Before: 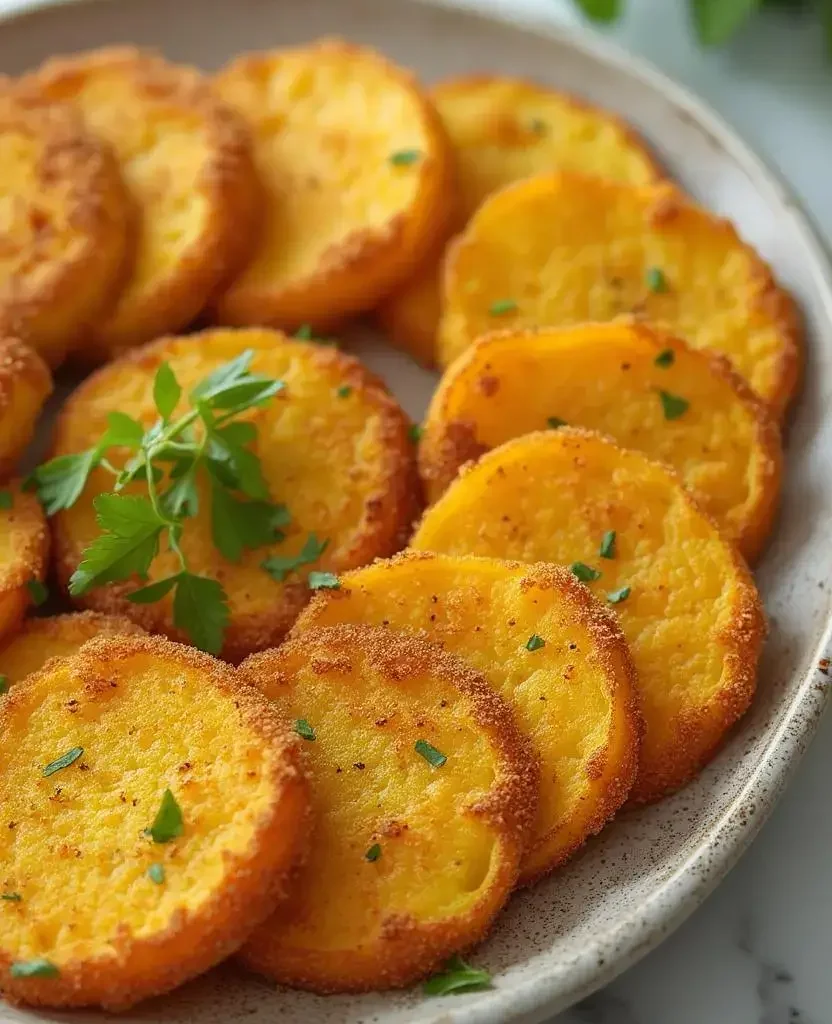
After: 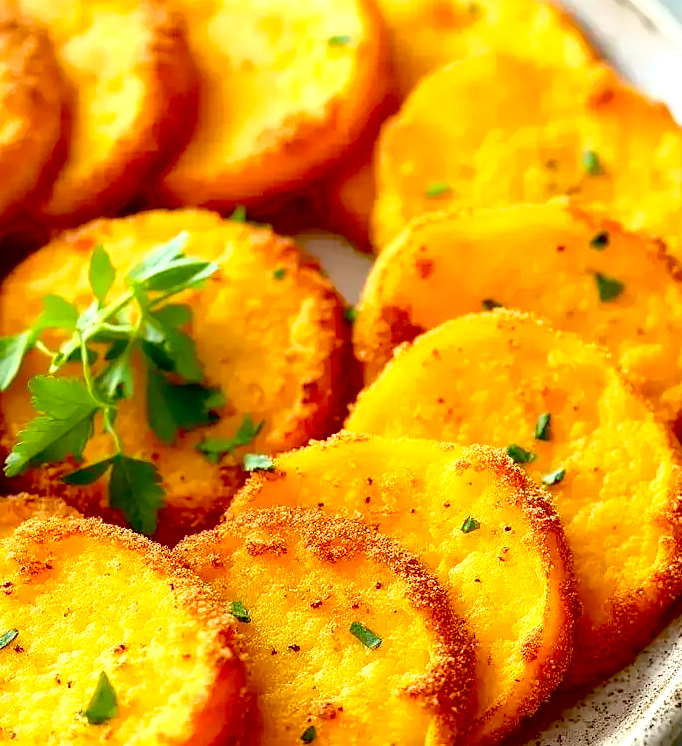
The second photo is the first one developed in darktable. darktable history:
exposure: black level correction 0.036, exposure 0.907 EV, compensate highlight preservation false
crop: left 7.858%, top 11.614%, right 10.169%, bottom 15.452%
tone curve: curves: ch0 [(0, 0) (0.003, 0.002) (0.011, 0.01) (0.025, 0.022) (0.044, 0.039) (0.069, 0.061) (0.1, 0.088) (0.136, 0.126) (0.177, 0.167) (0.224, 0.211) (0.277, 0.27) (0.335, 0.335) (0.399, 0.407) (0.468, 0.485) (0.543, 0.569) (0.623, 0.659) (0.709, 0.756) (0.801, 0.851) (0.898, 0.961) (1, 1)], color space Lab, linked channels, preserve colors none
